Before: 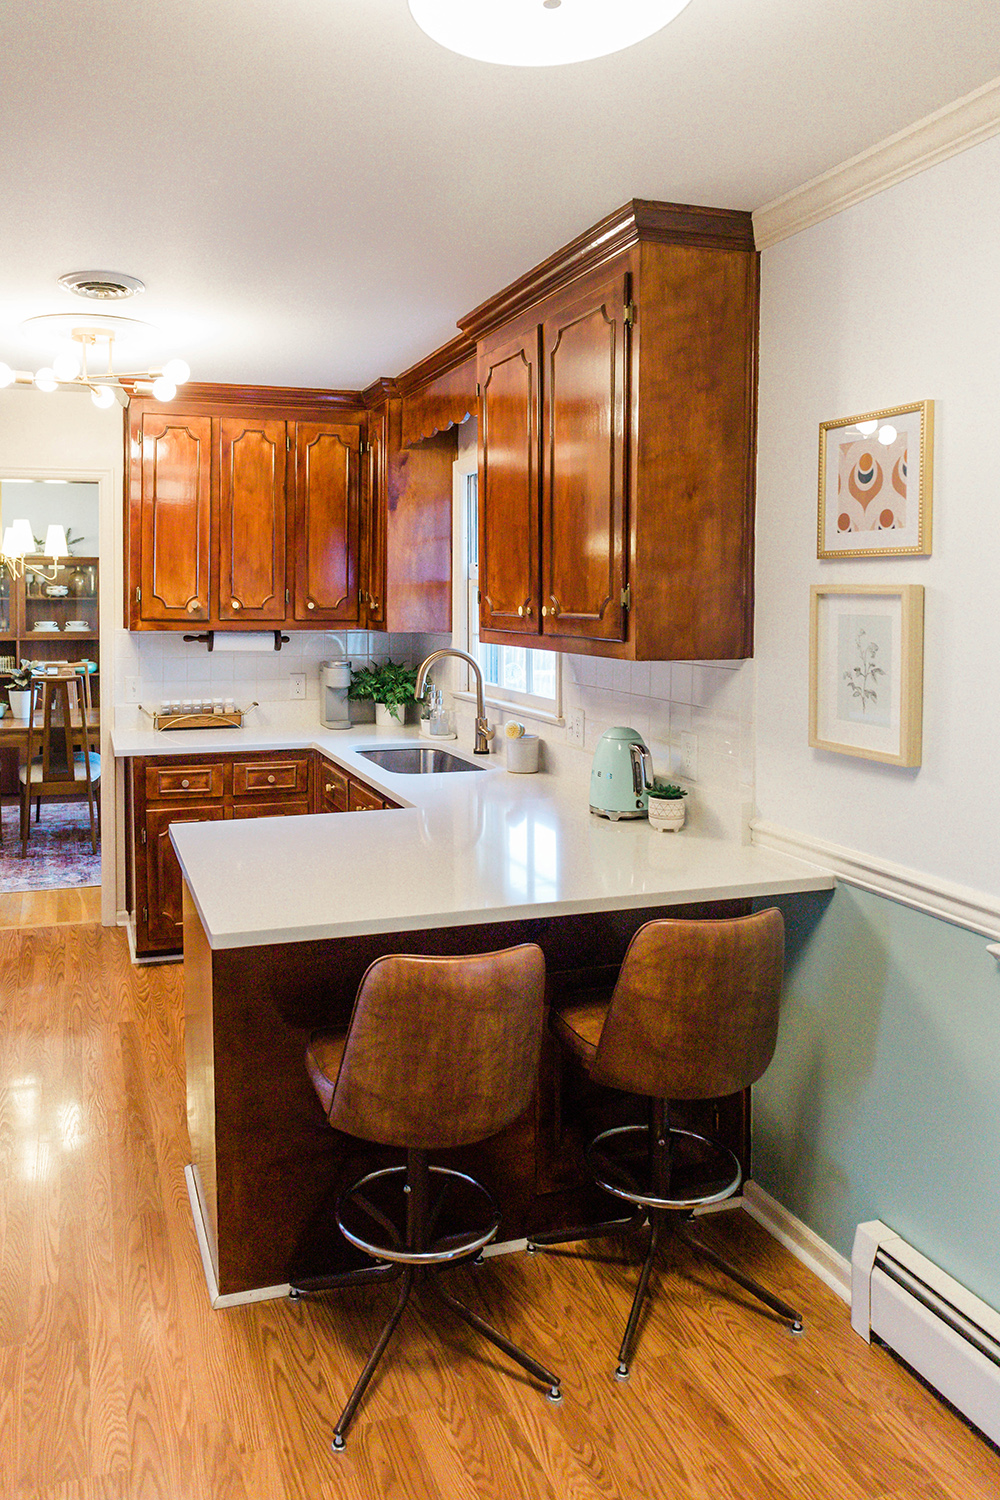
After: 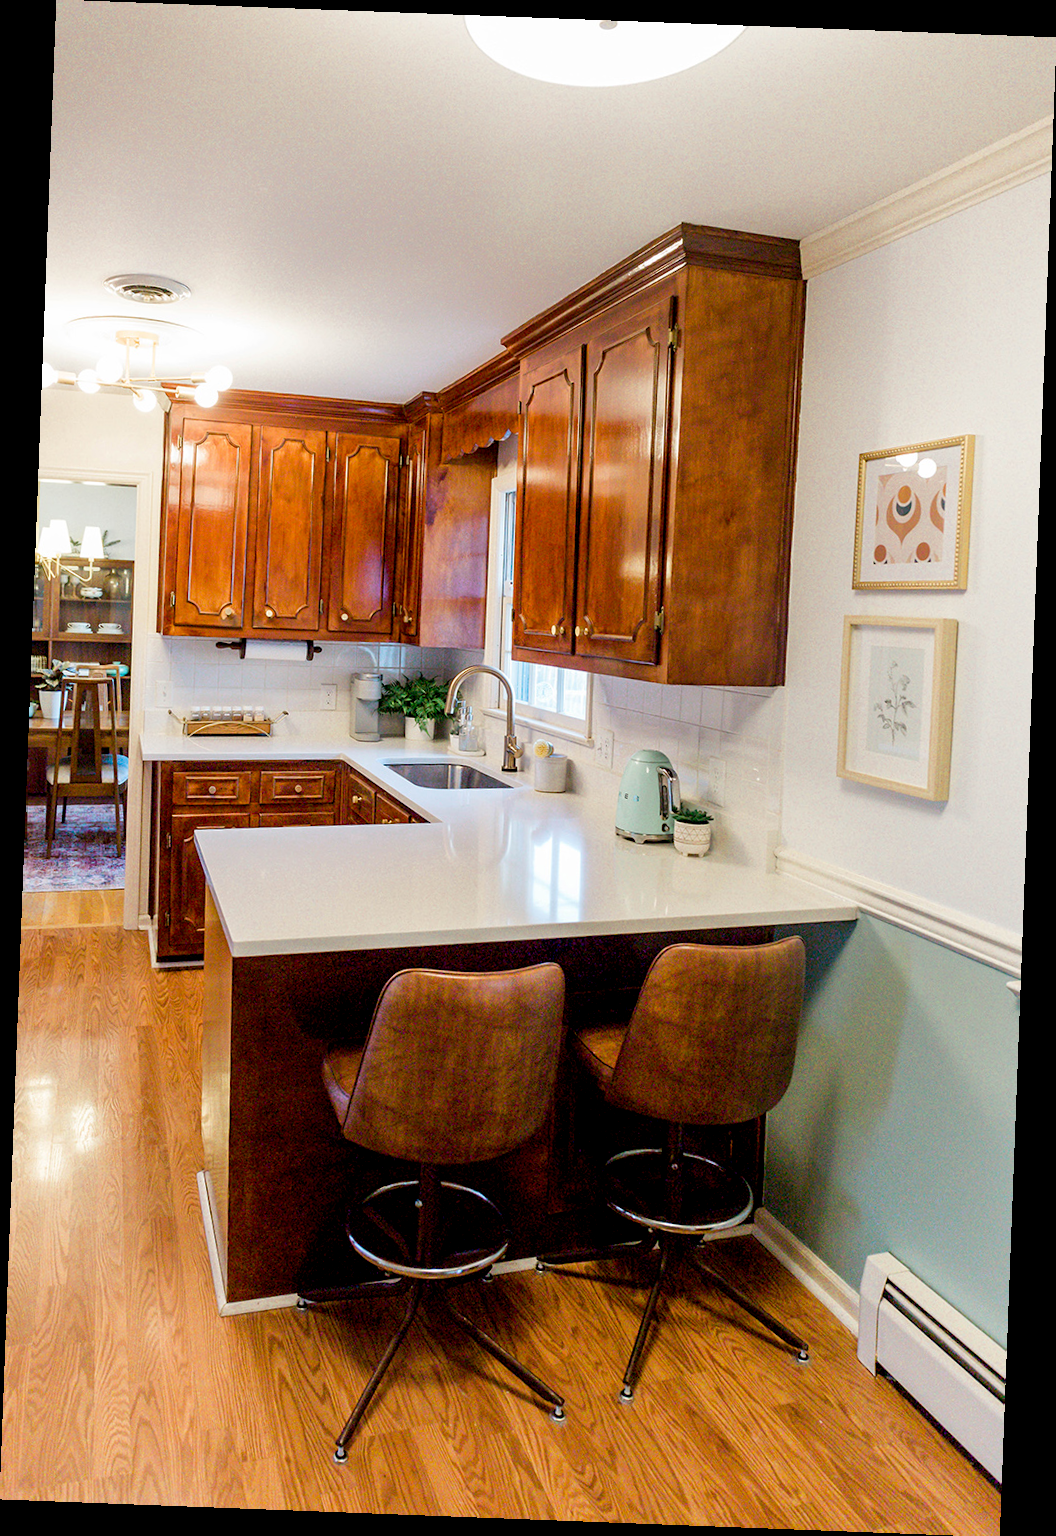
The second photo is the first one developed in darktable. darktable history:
rotate and perspective: rotation 2.17°, automatic cropping off
exposure: black level correction 0.009, compensate highlight preservation false
